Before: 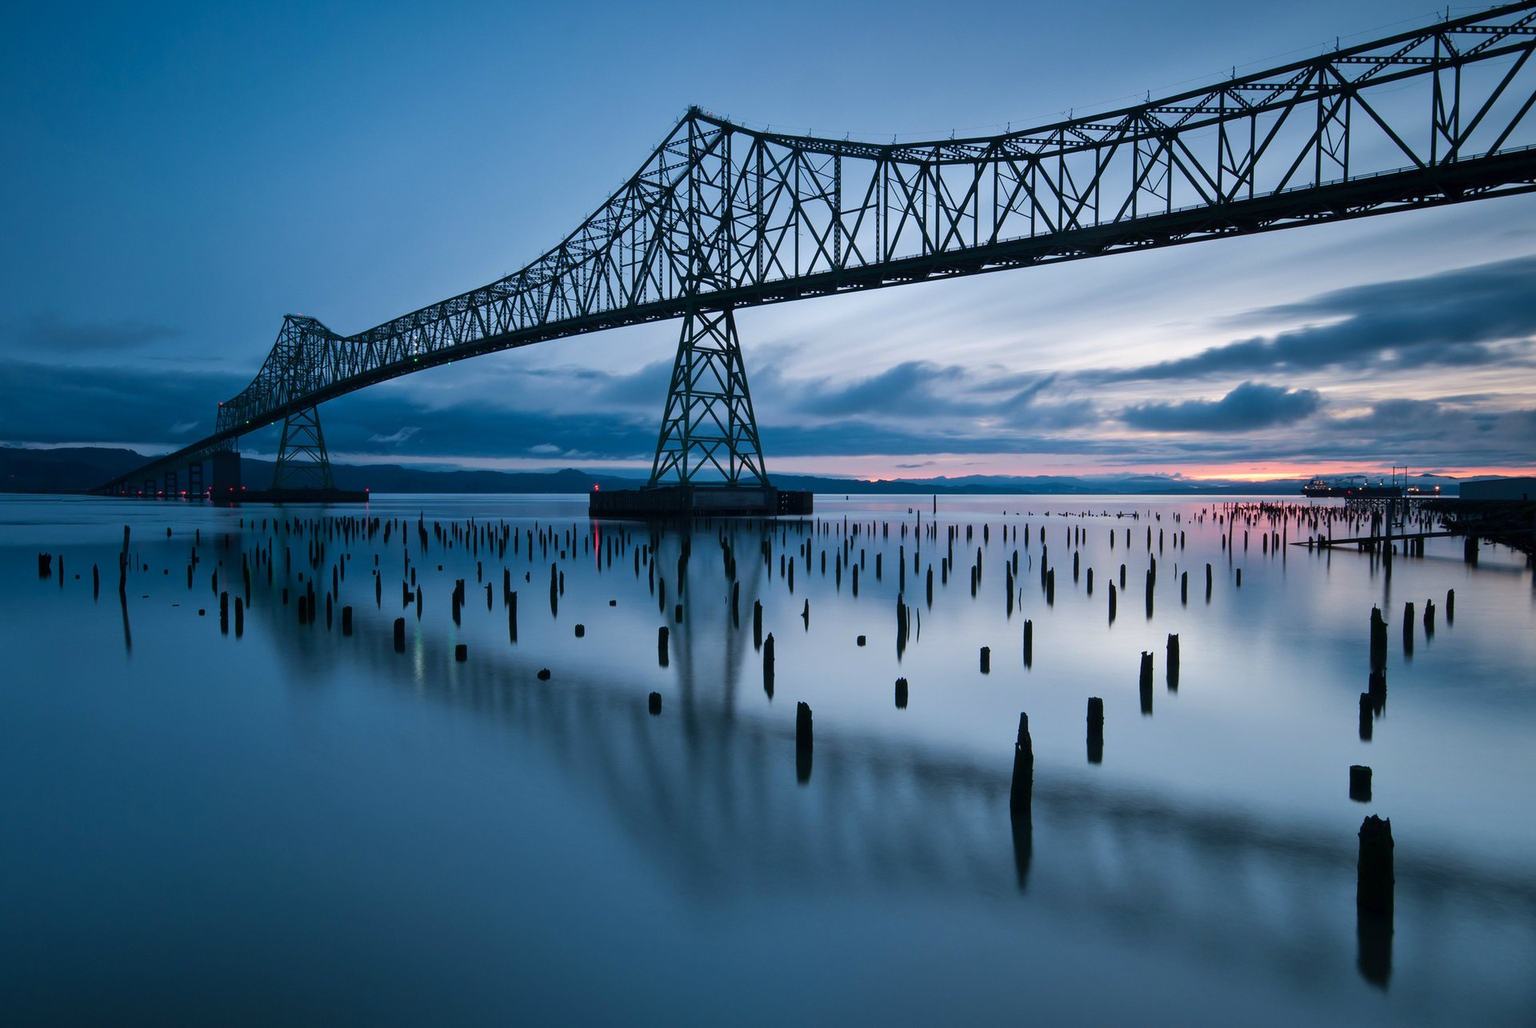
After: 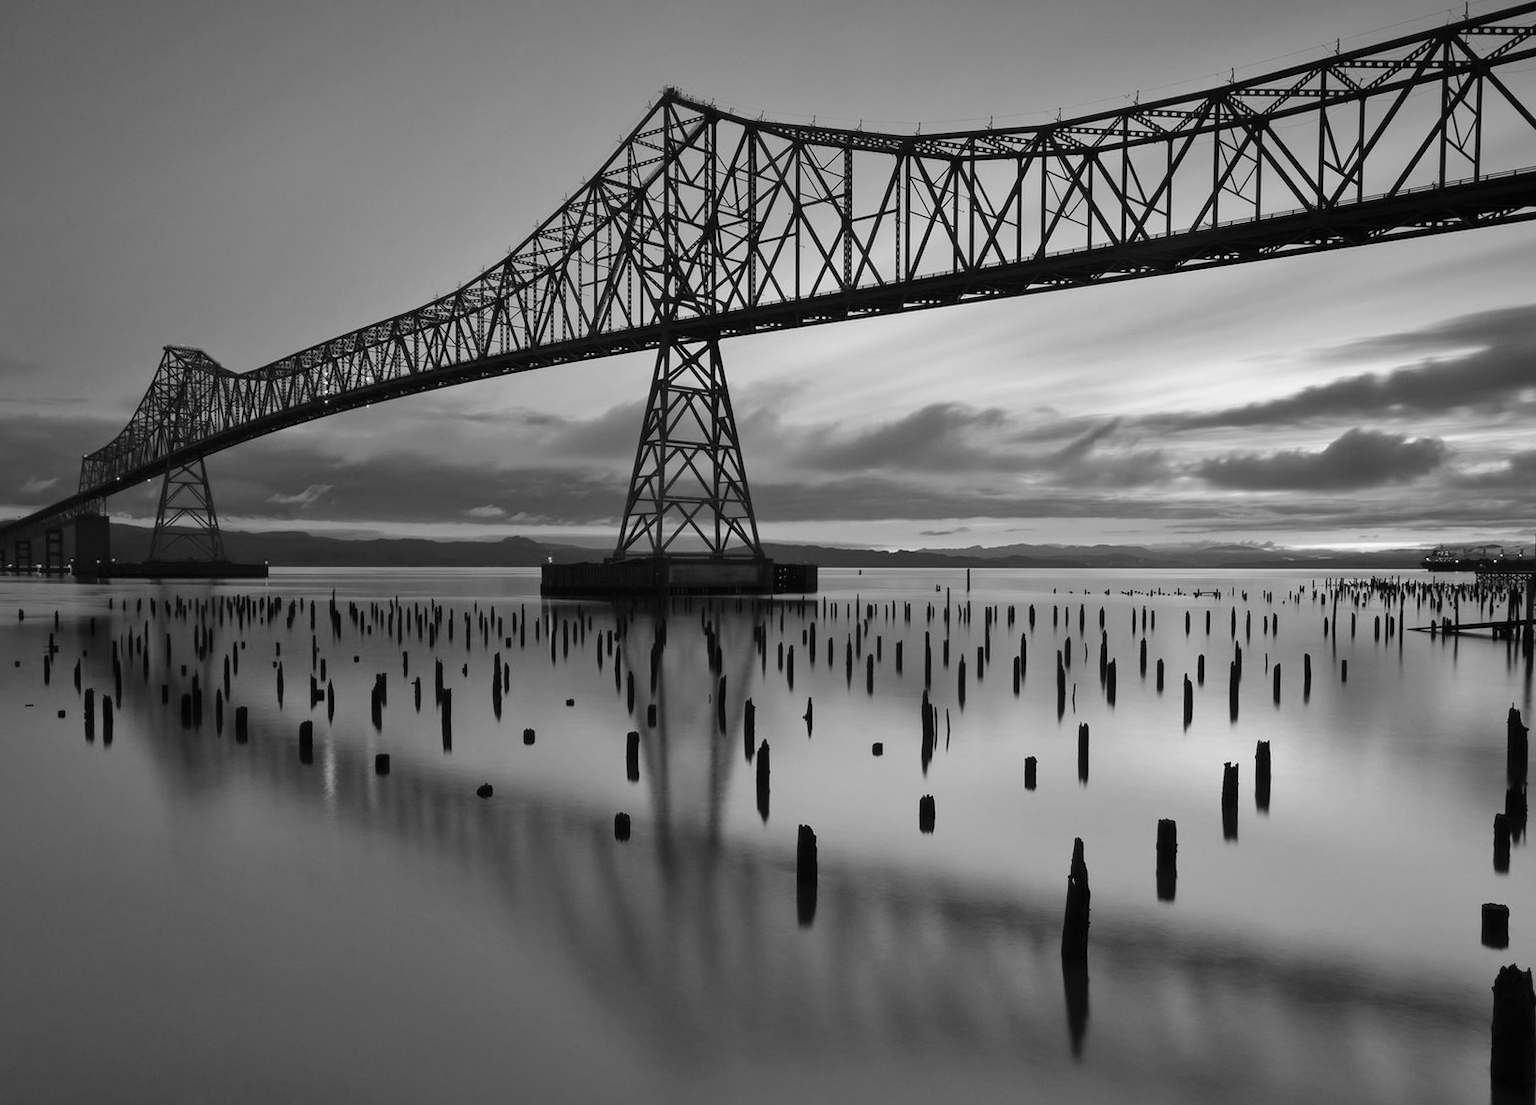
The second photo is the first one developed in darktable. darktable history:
shadows and highlights: soften with gaussian
monochrome: a 1.94, b -0.638
crop: left 9.929%, top 3.475%, right 9.188%, bottom 9.529%
